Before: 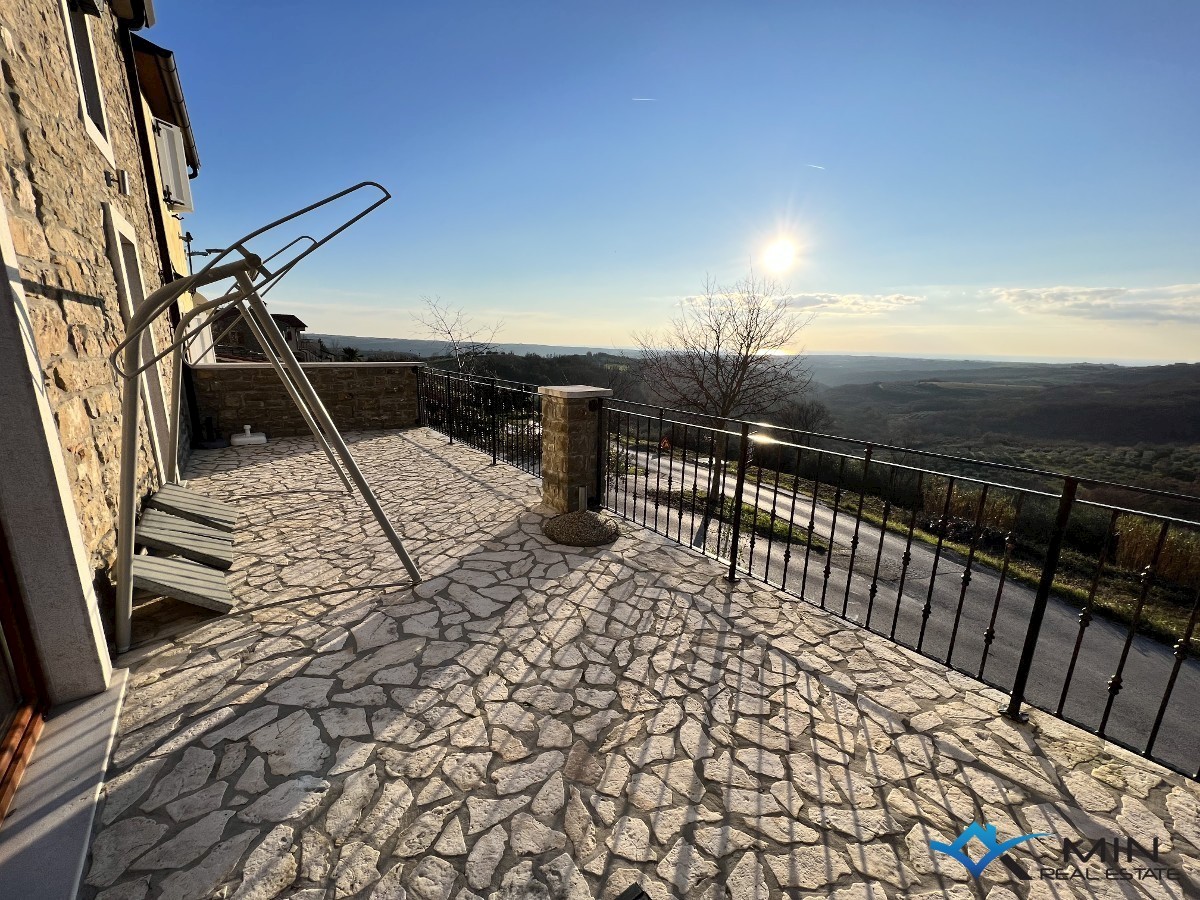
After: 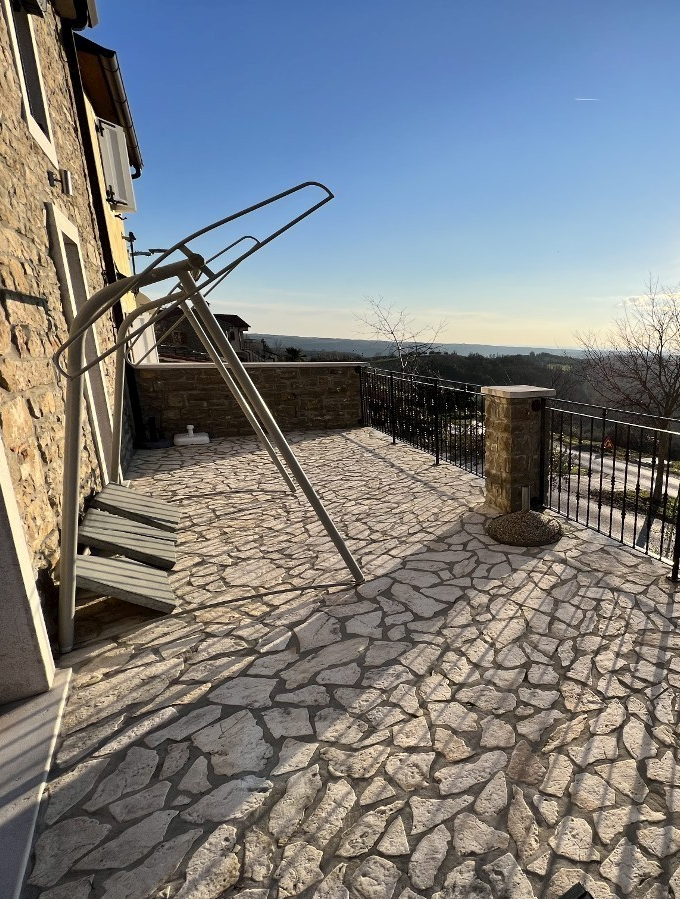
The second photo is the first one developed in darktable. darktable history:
crop: left 4.785%, right 38.467%
exposure: compensate exposure bias true, compensate highlight preservation false
